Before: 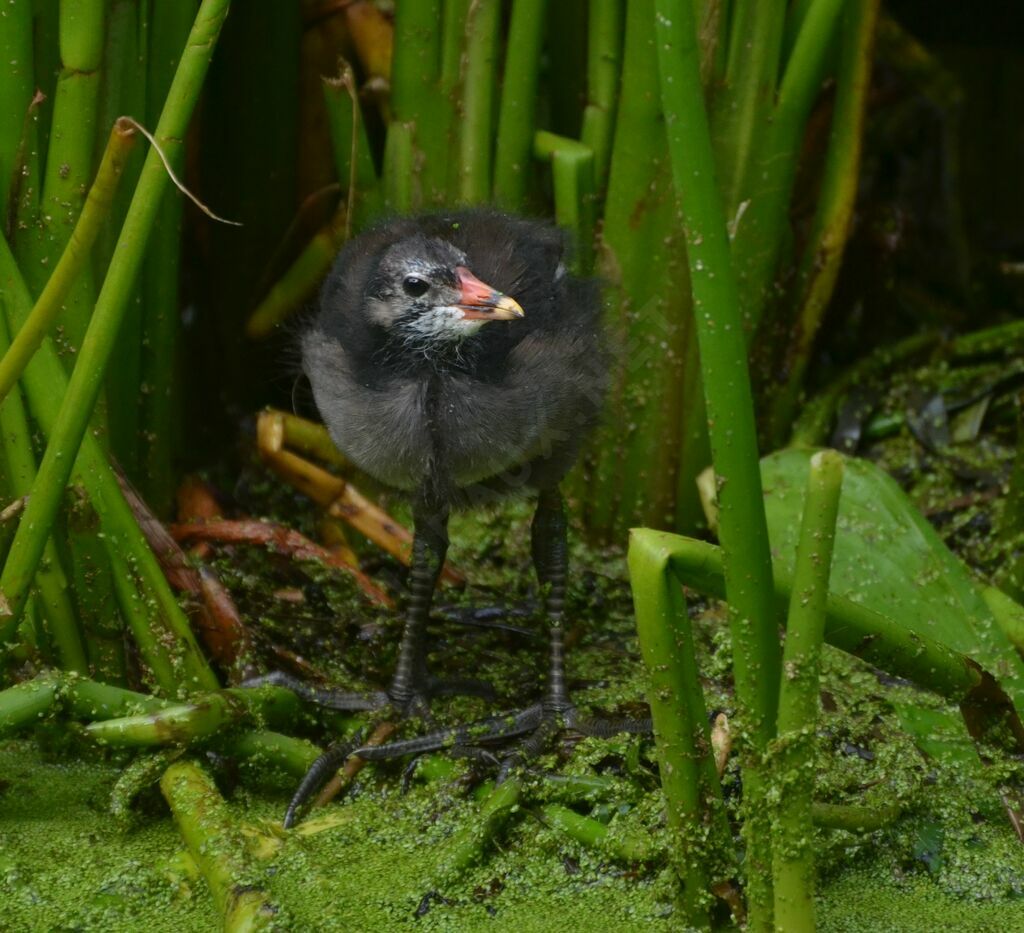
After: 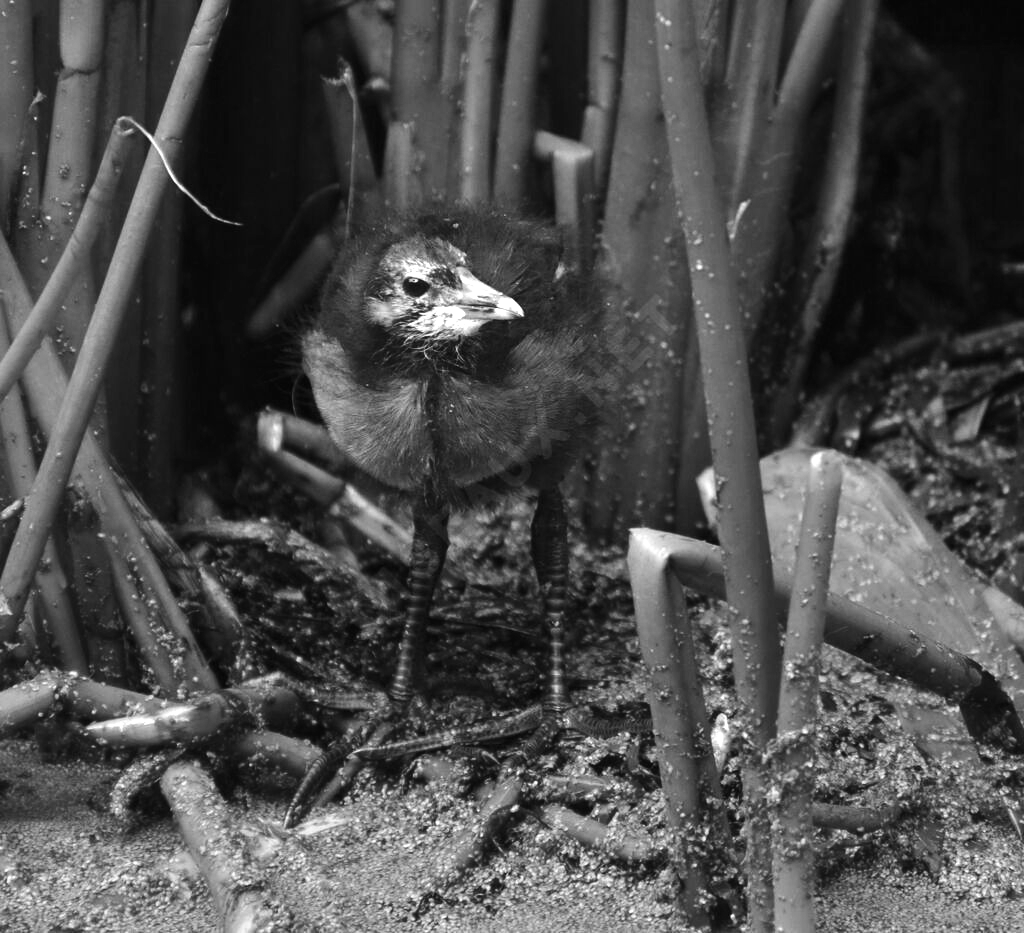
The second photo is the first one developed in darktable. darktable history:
exposure: black level correction 0, exposure 0.951 EV, compensate exposure bias true, compensate highlight preservation false
color calibration: output gray [0.253, 0.26, 0.487, 0], illuminant as shot in camera, x 0.358, y 0.373, temperature 4628.91 K
tone equalizer: -8 EV -0.759 EV, -7 EV -0.685 EV, -6 EV -0.635 EV, -5 EV -0.418 EV, -3 EV 0.369 EV, -2 EV 0.6 EV, -1 EV 0.687 EV, +0 EV 0.725 EV, edges refinement/feathering 500, mask exposure compensation -1.57 EV, preserve details no
